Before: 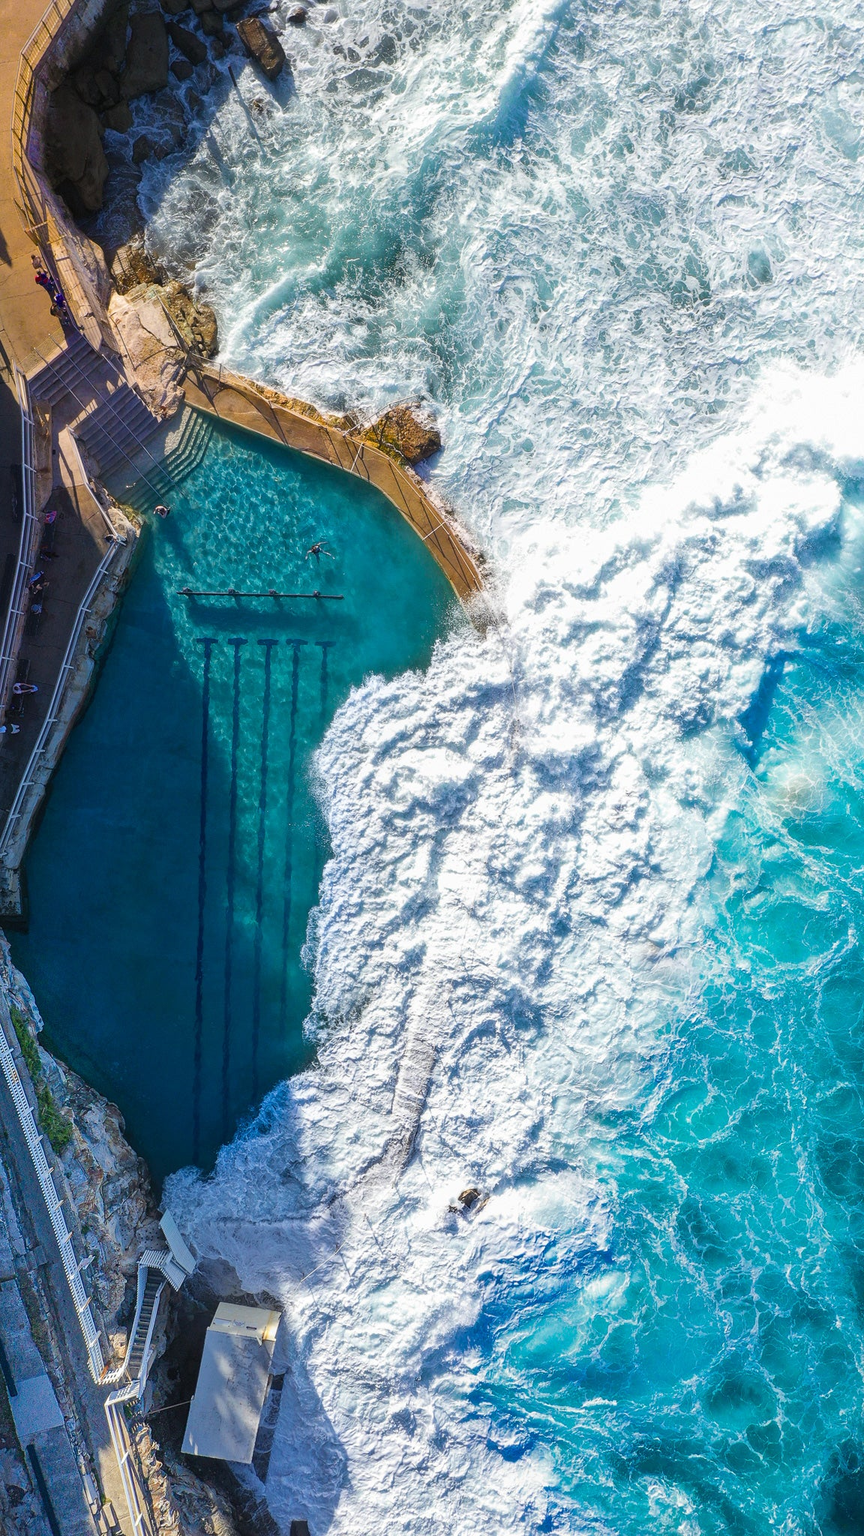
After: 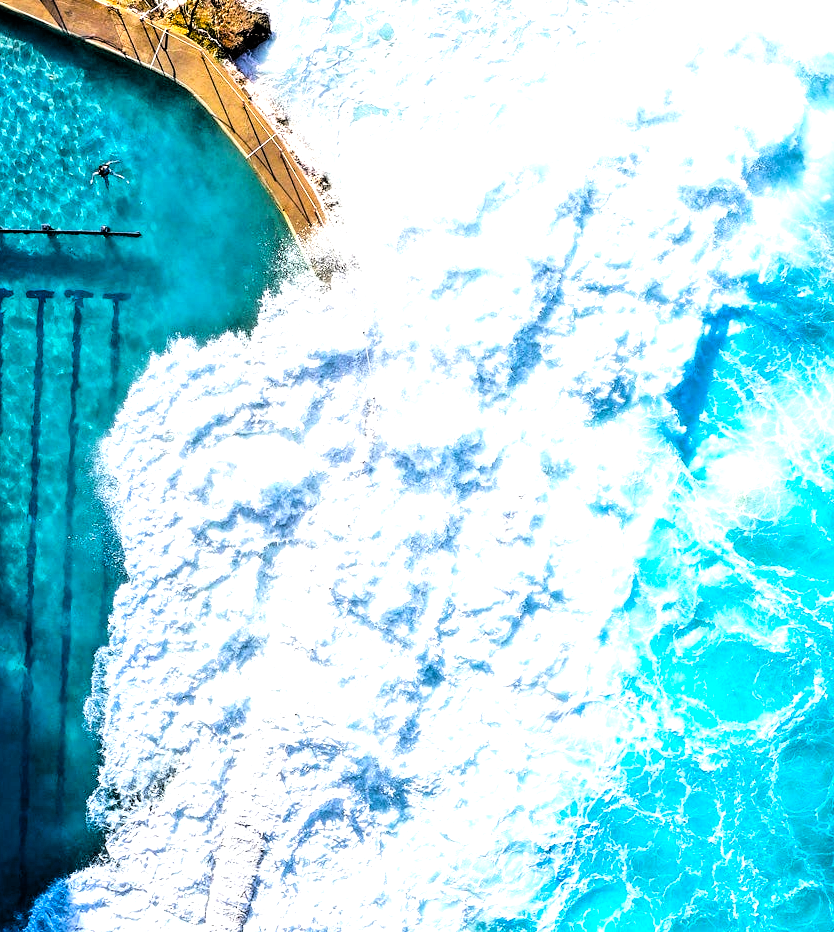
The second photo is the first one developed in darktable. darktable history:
levels: levels [0, 0.352, 0.703]
filmic rgb: black relative exposure -2.76 EV, white relative exposure 4.56 EV, hardness 1.72, contrast 1.265, iterations of high-quality reconstruction 10
exposure: black level correction 0.005, exposure 0.003 EV, compensate exposure bias true, compensate highlight preservation false
crop and rotate: left 27.559%, top 27.46%, bottom 26.99%
